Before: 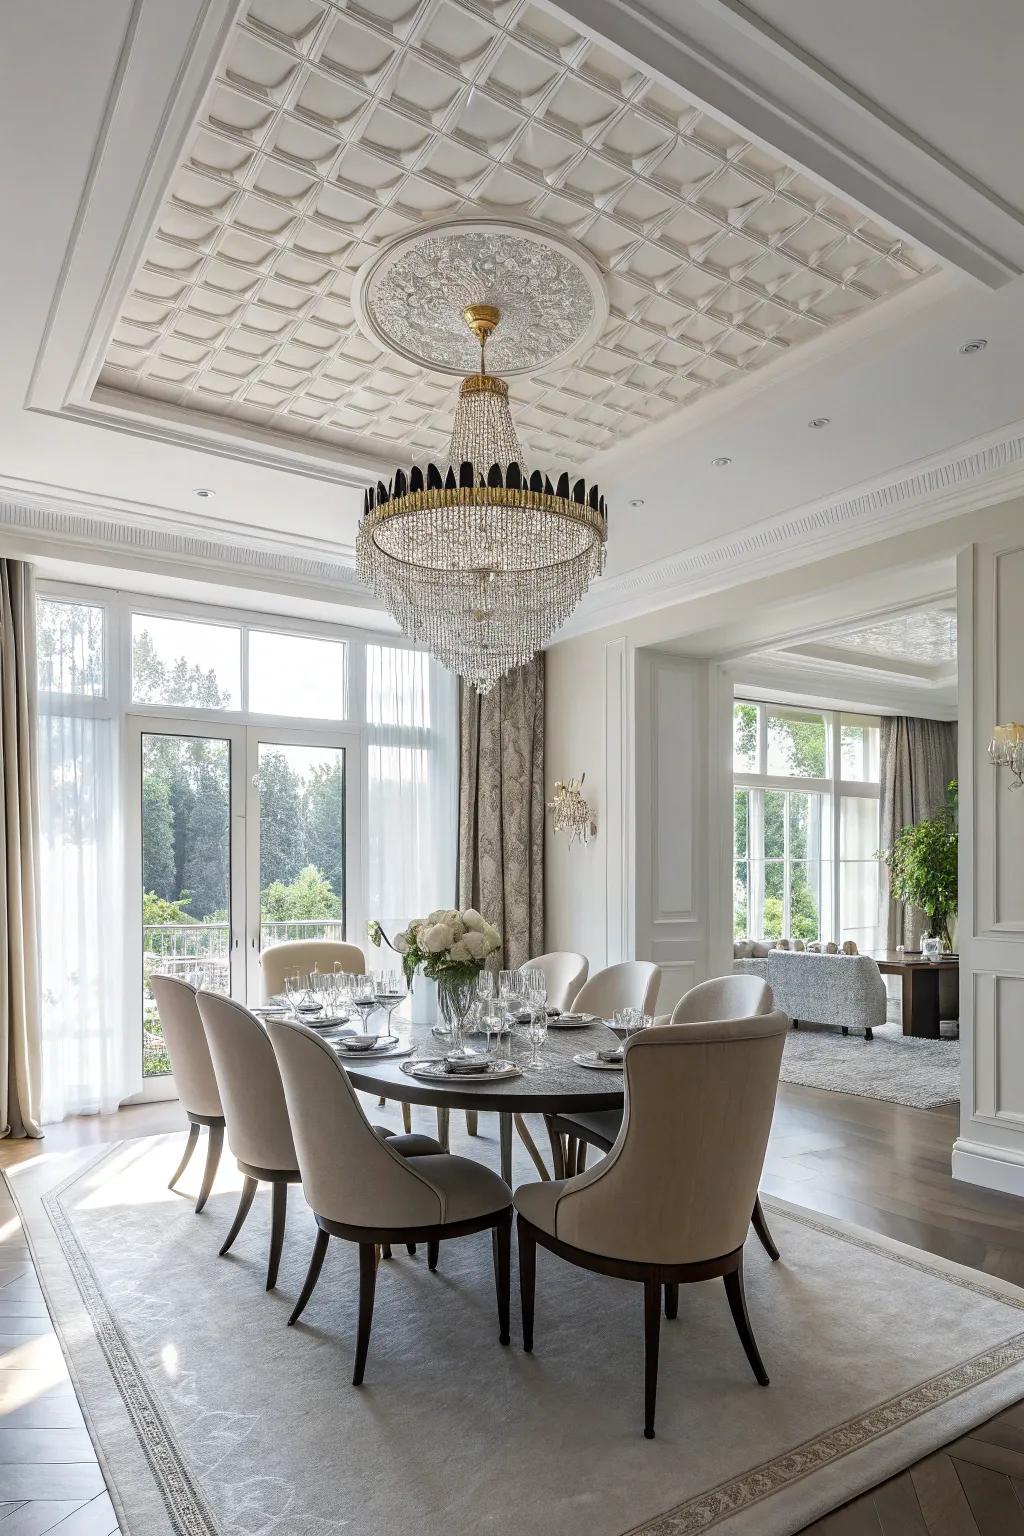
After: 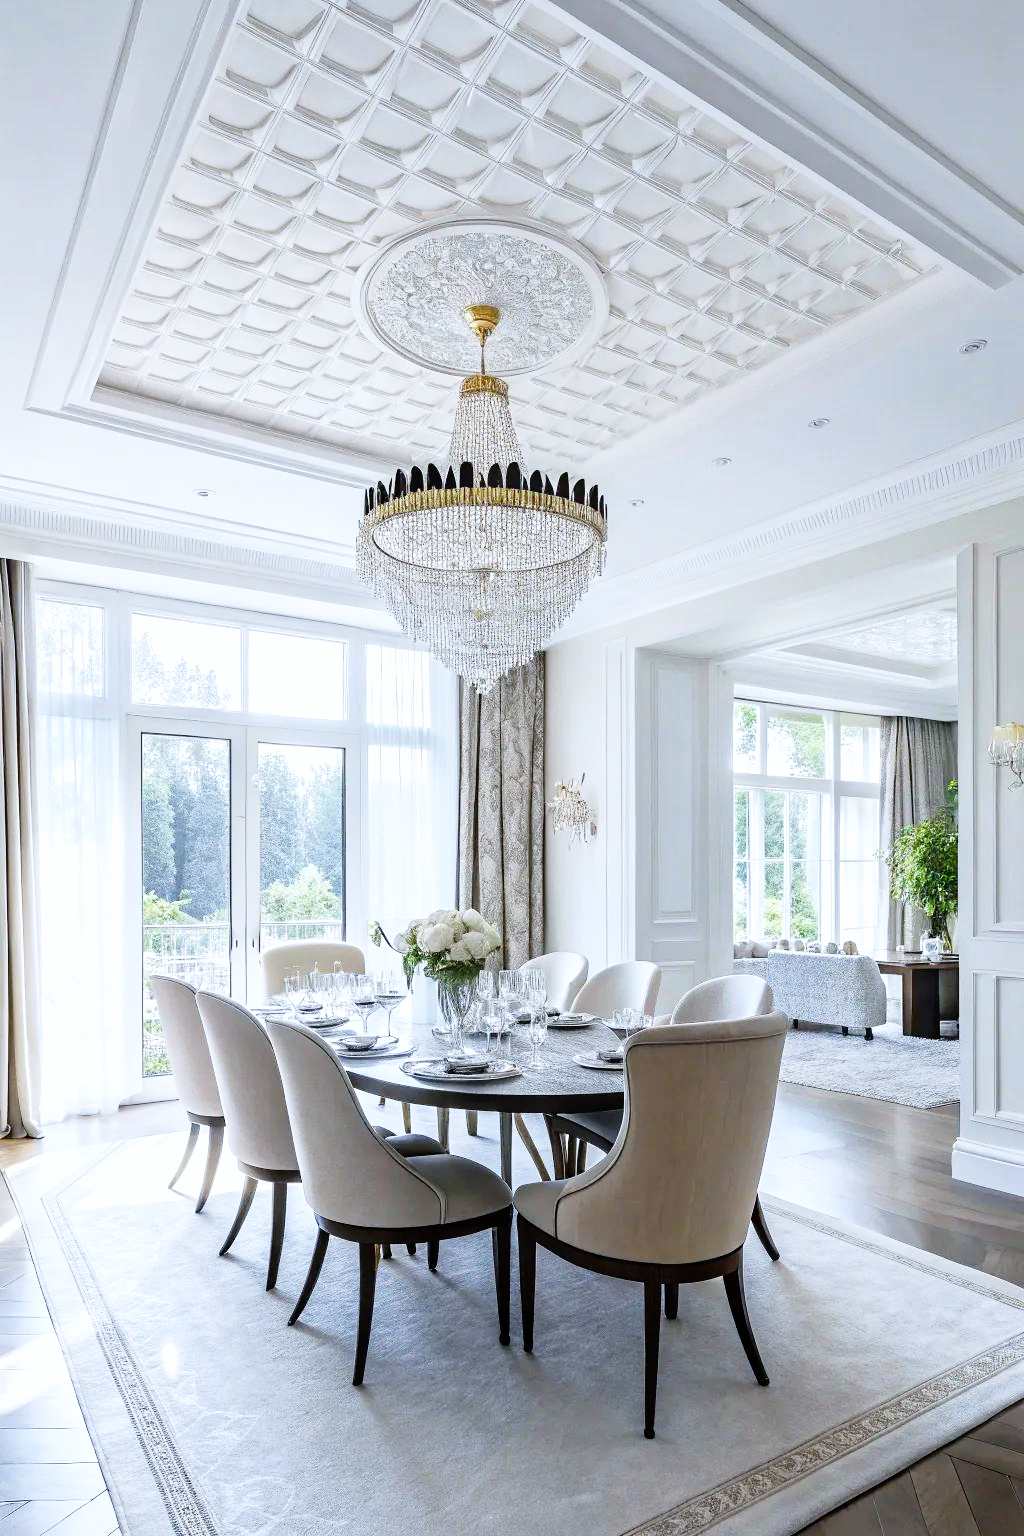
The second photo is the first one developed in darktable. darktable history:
white balance: red 0.926, green 1.003, blue 1.133
base curve: curves: ch0 [(0, 0) (0.008, 0.007) (0.022, 0.029) (0.048, 0.089) (0.092, 0.197) (0.191, 0.399) (0.275, 0.534) (0.357, 0.65) (0.477, 0.78) (0.542, 0.833) (0.799, 0.973) (1, 1)], preserve colors none
rotate and perspective: crop left 0, crop top 0
